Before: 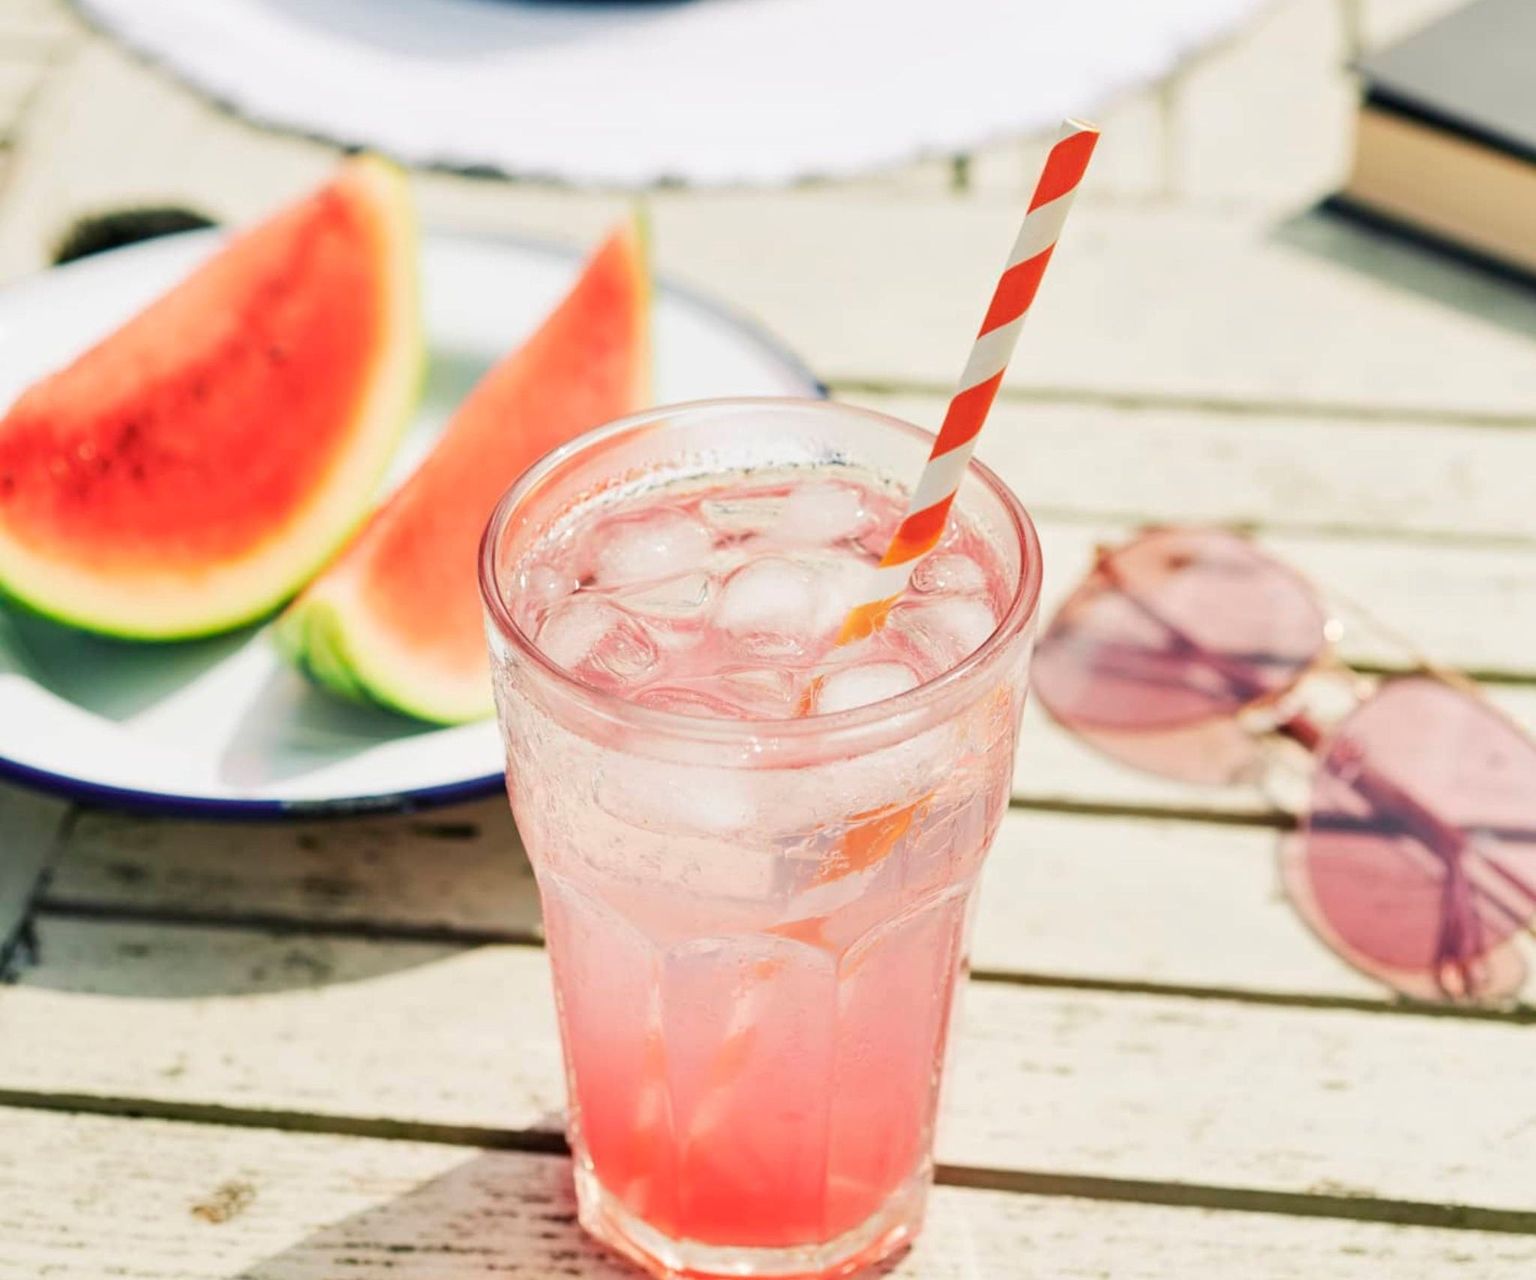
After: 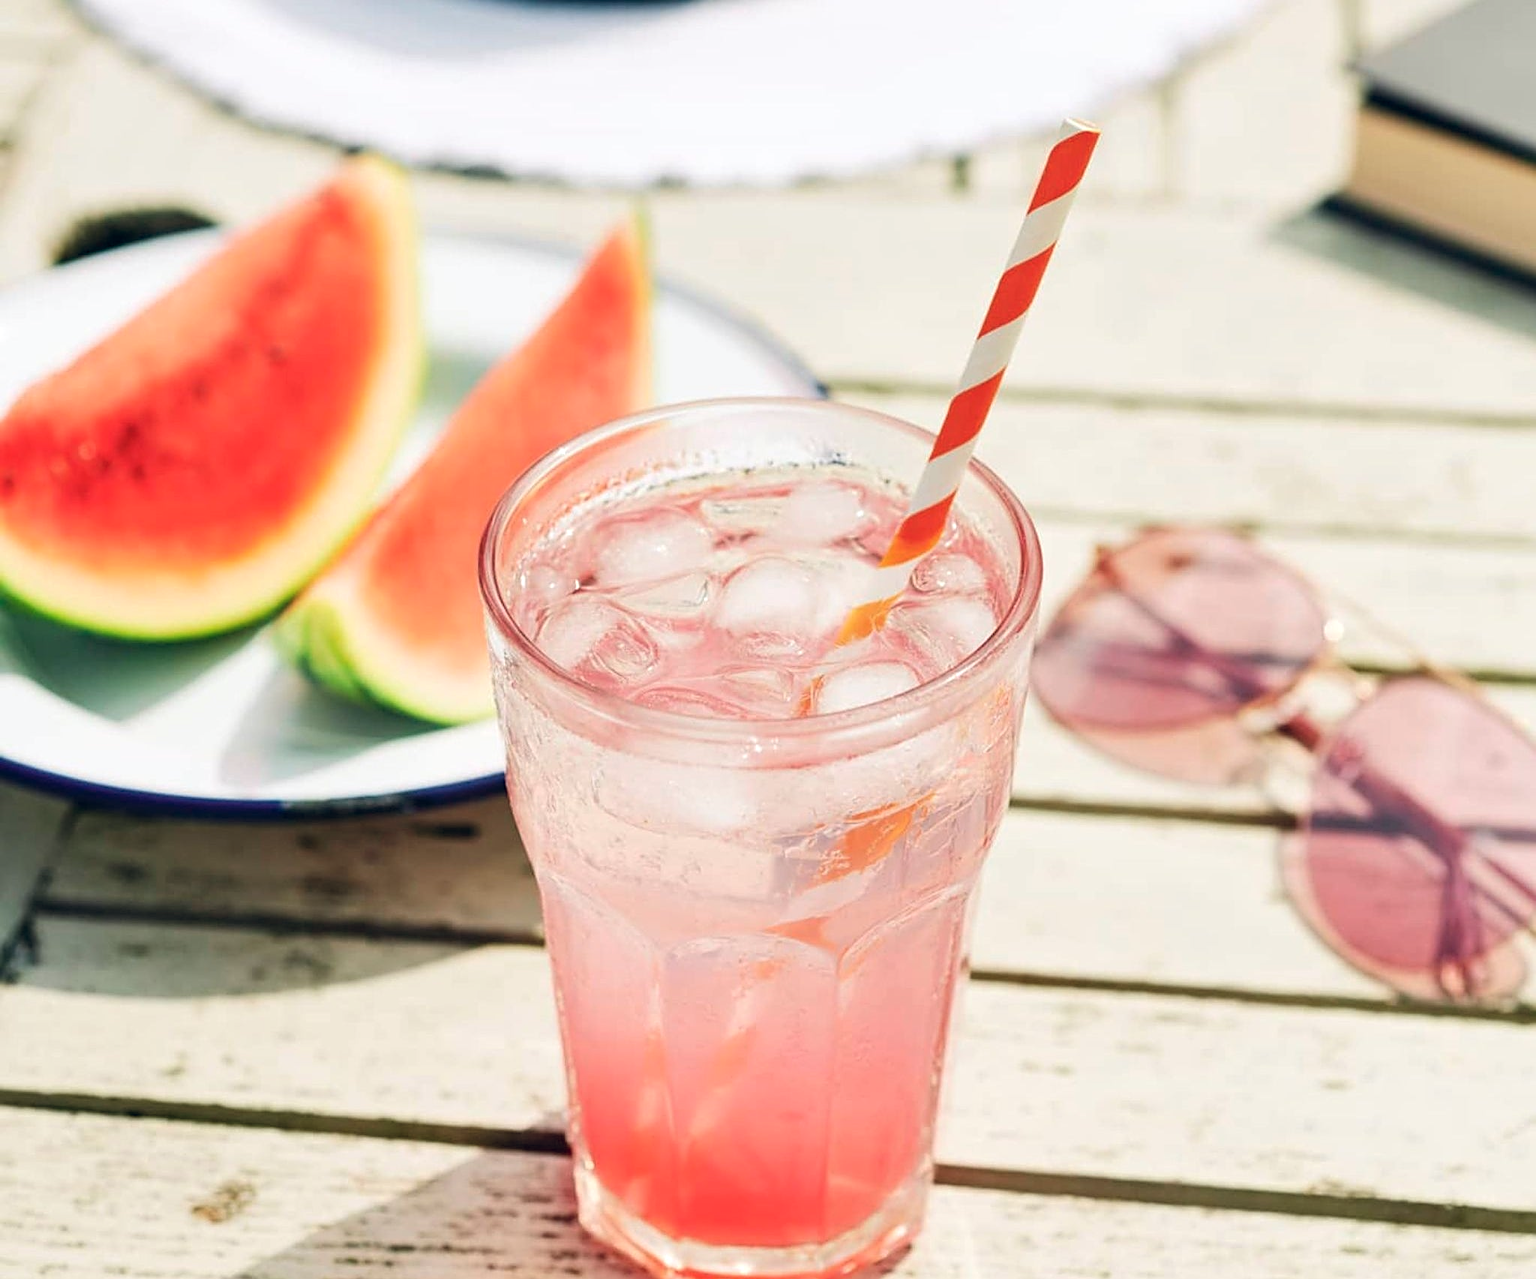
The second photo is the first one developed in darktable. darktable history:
exposure: compensate highlight preservation false
sharpen: on, module defaults
color balance rgb: shadows lift › chroma 3.88%, shadows lift › hue 88.52°, power › hue 214.65°, global offset › chroma 0.1%, global offset › hue 252.4°, contrast 4.45%
